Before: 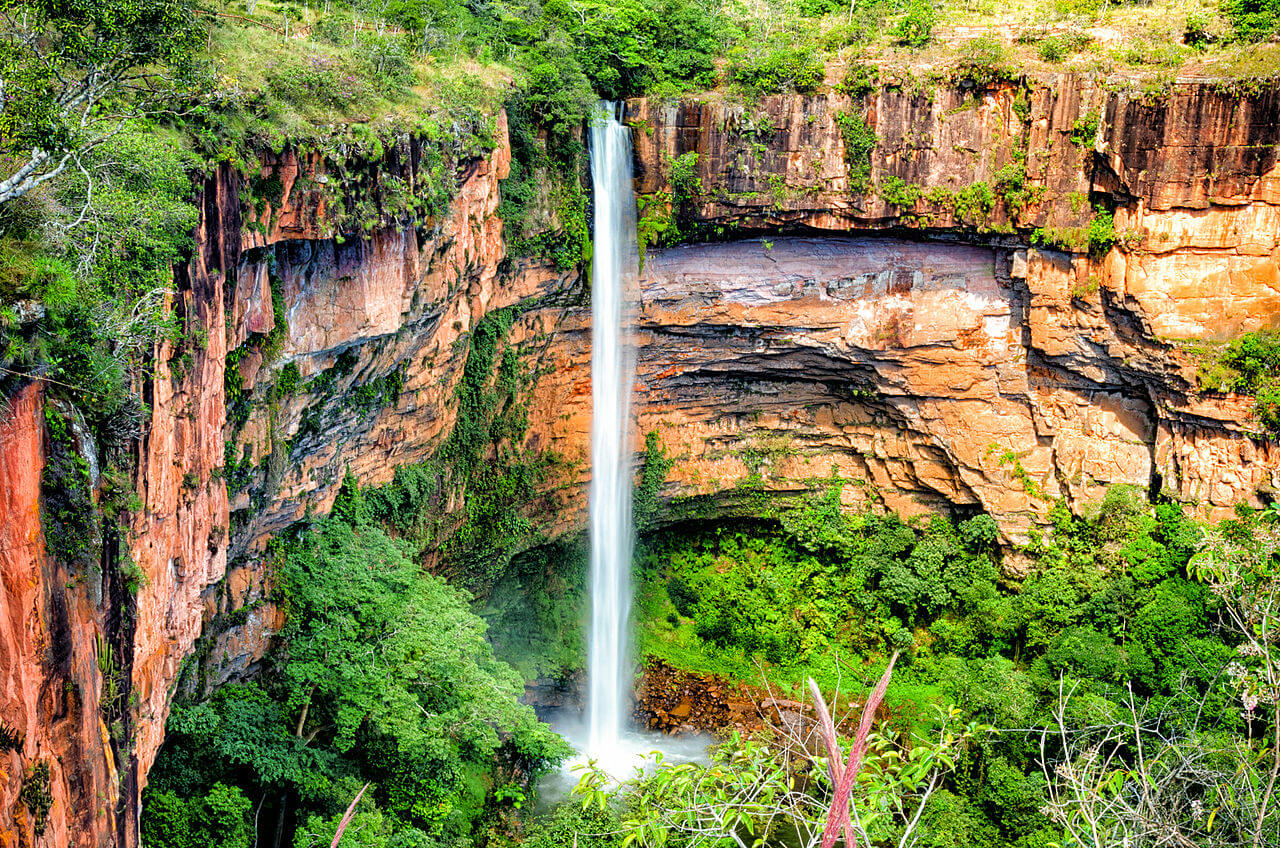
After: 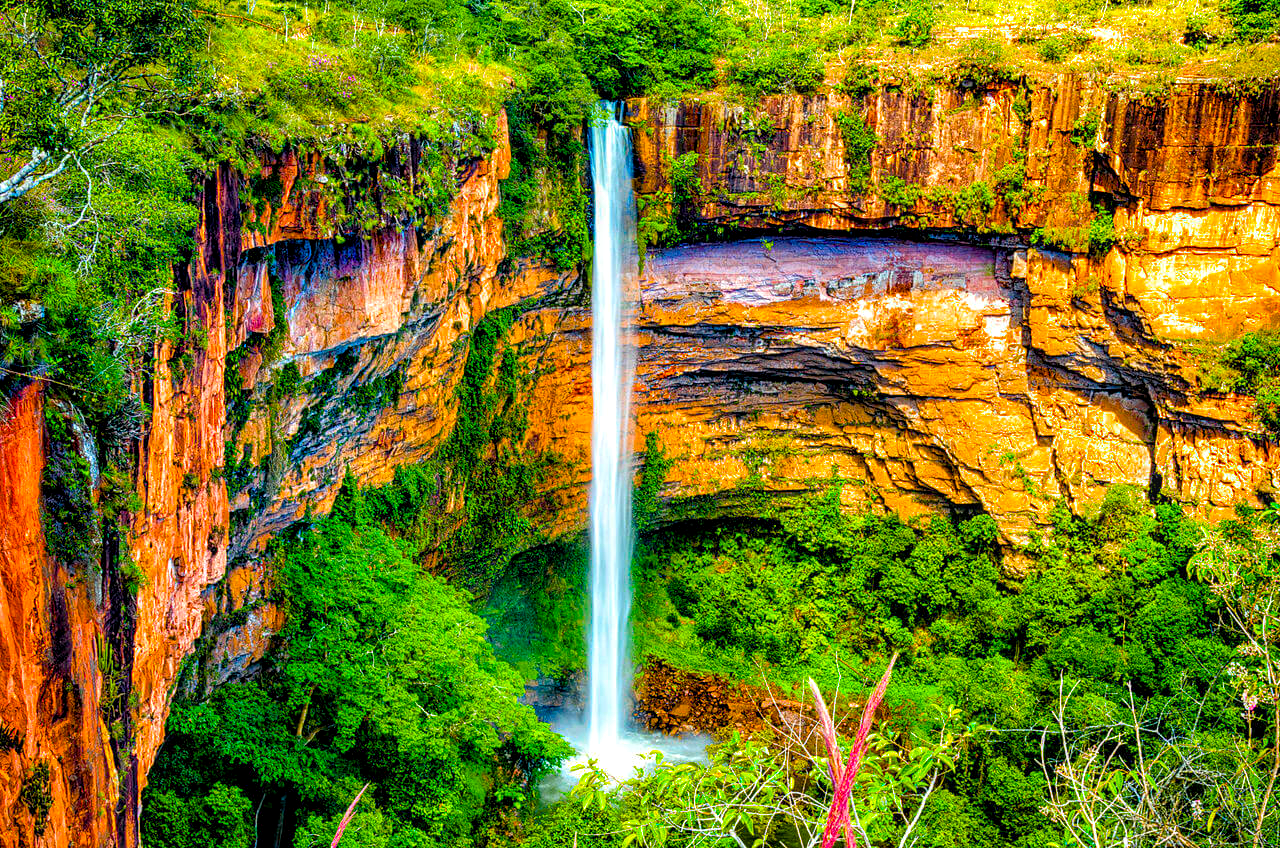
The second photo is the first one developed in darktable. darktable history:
local contrast: detail 130%
color balance rgb: linear chroma grading › global chroma 42%, perceptual saturation grading › global saturation 42%, global vibrance 33%
